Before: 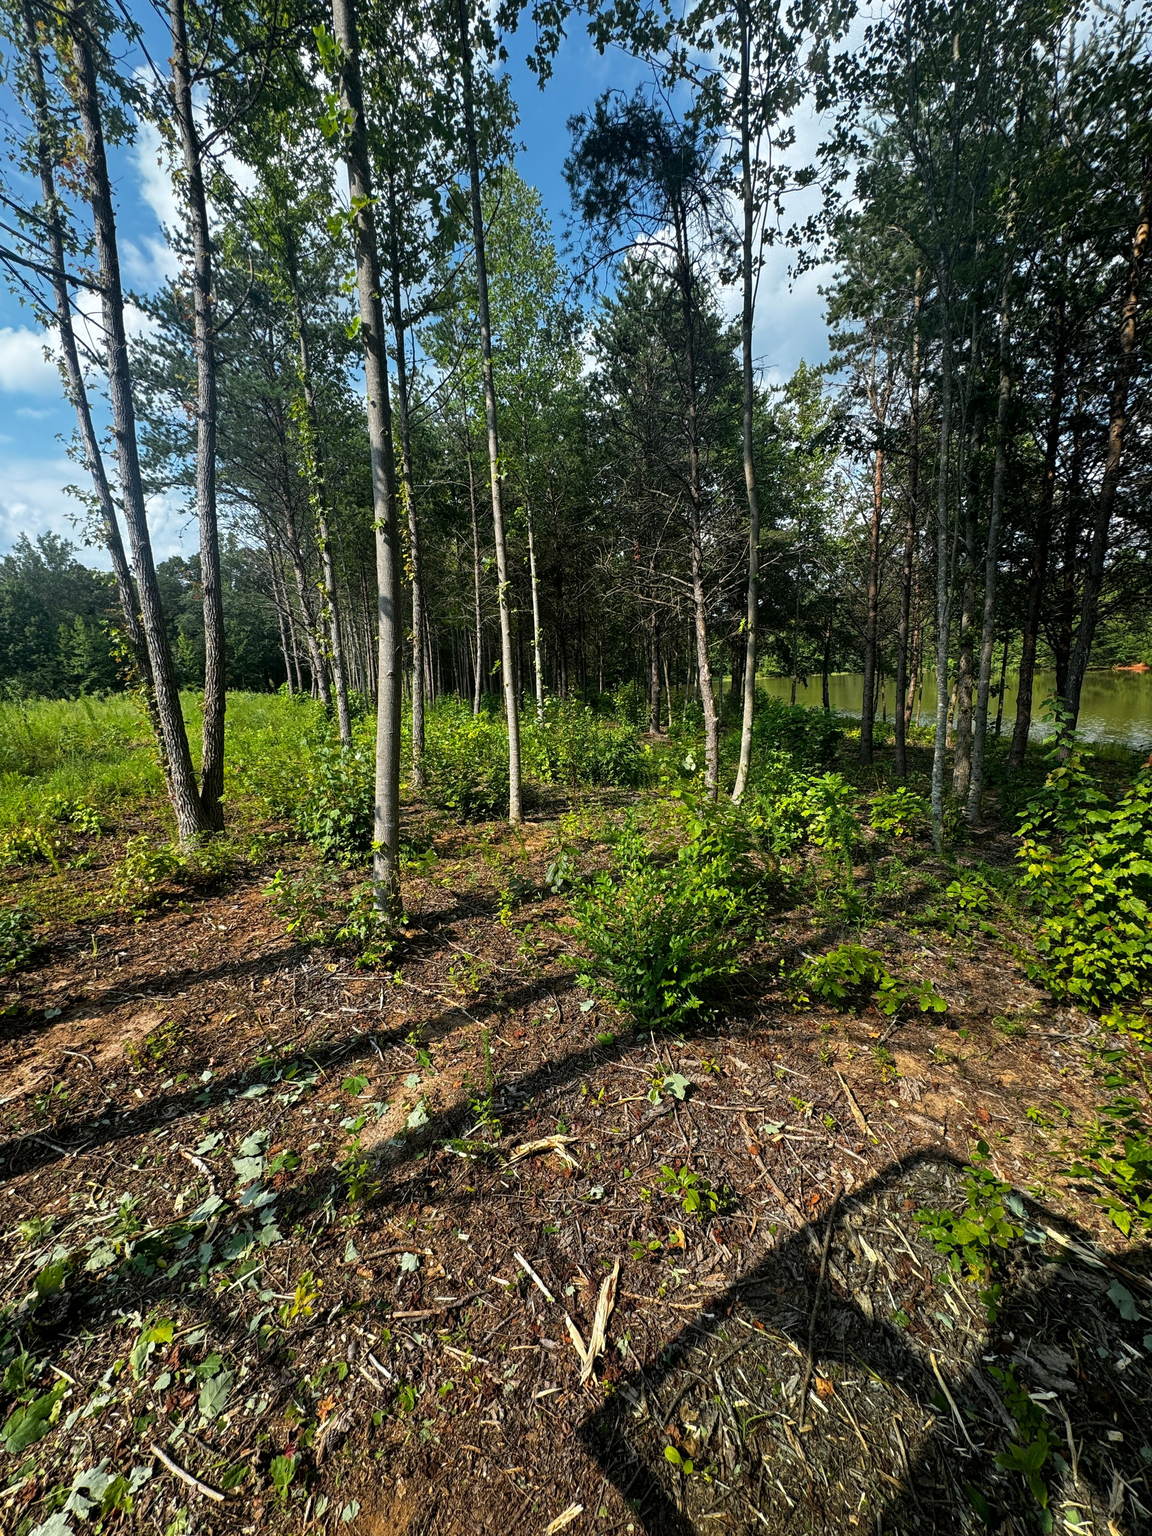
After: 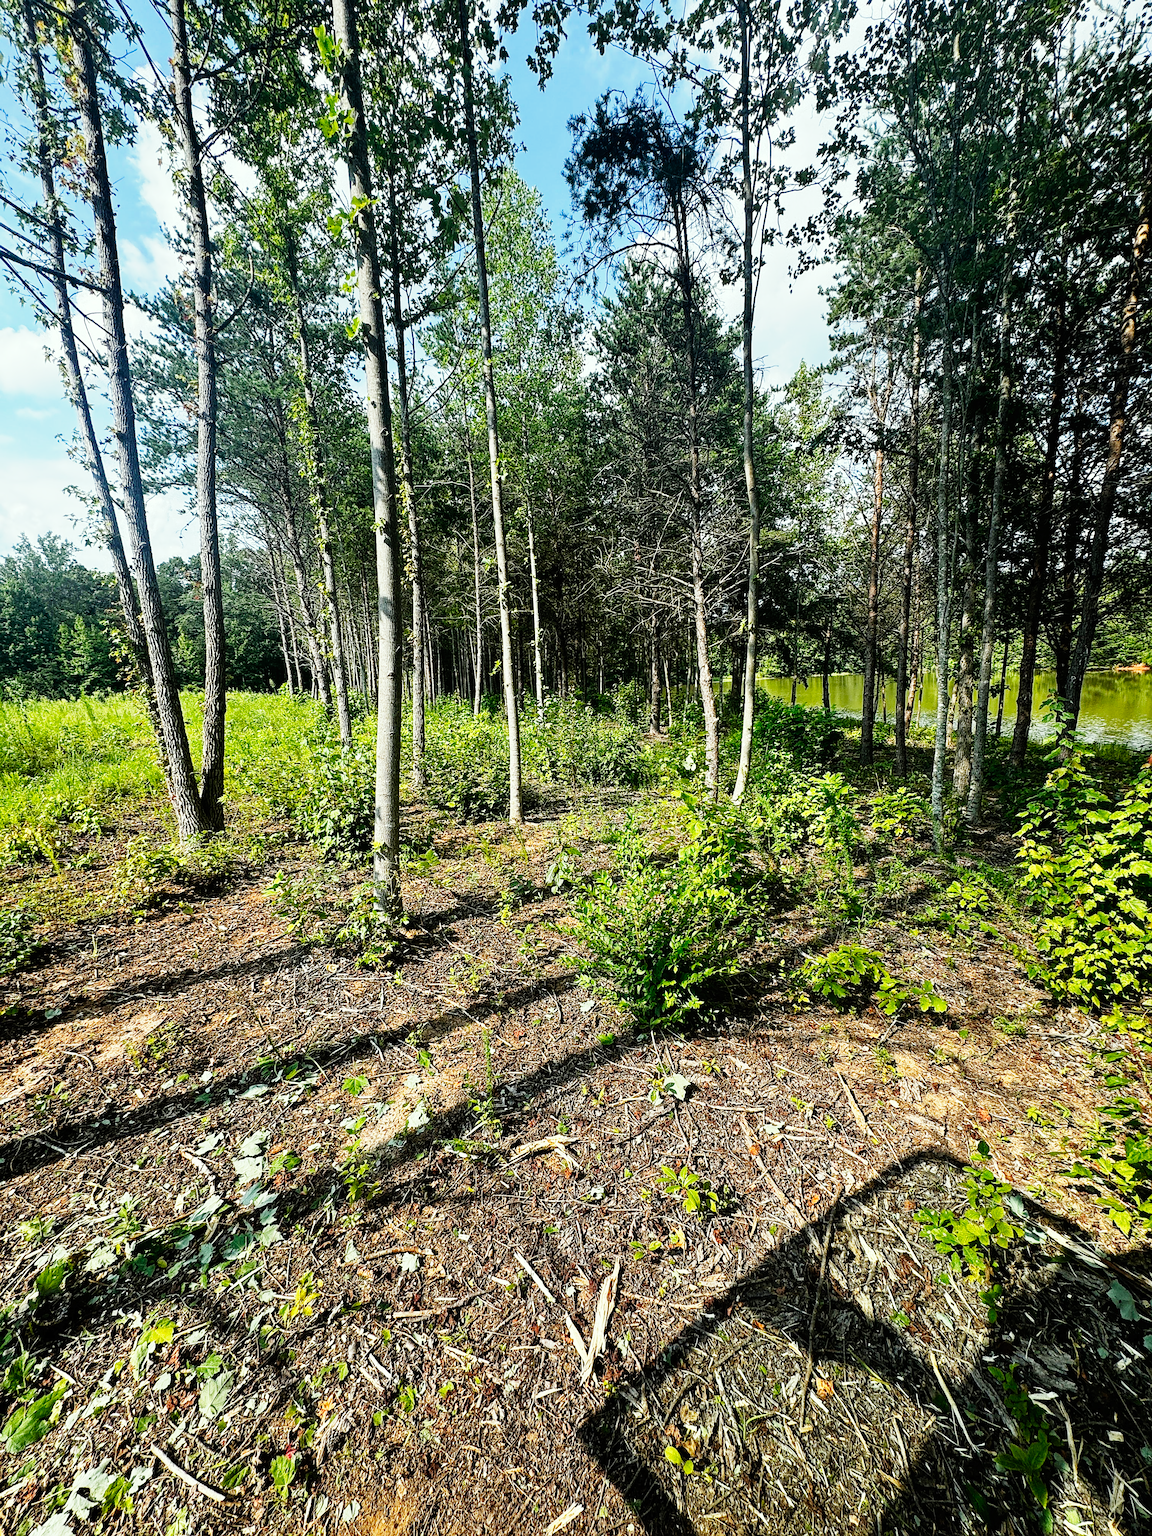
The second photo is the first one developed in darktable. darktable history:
sharpen: on, module defaults
base curve: curves: ch0 [(0, 0) (0, 0.001) (0.001, 0.001) (0.004, 0.002) (0.007, 0.004) (0.015, 0.013) (0.033, 0.045) (0.052, 0.096) (0.075, 0.17) (0.099, 0.241) (0.163, 0.42) (0.219, 0.55) (0.259, 0.616) (0.327, 0.722) (0.365, 0.765) (0.522, 0.873) (0.547, 0.881) (0.689, 0.919) (0.826, 0.952) (1, 1)], preserve colors none
color correction: highlights a* -2.62, highlights b* 2.28
